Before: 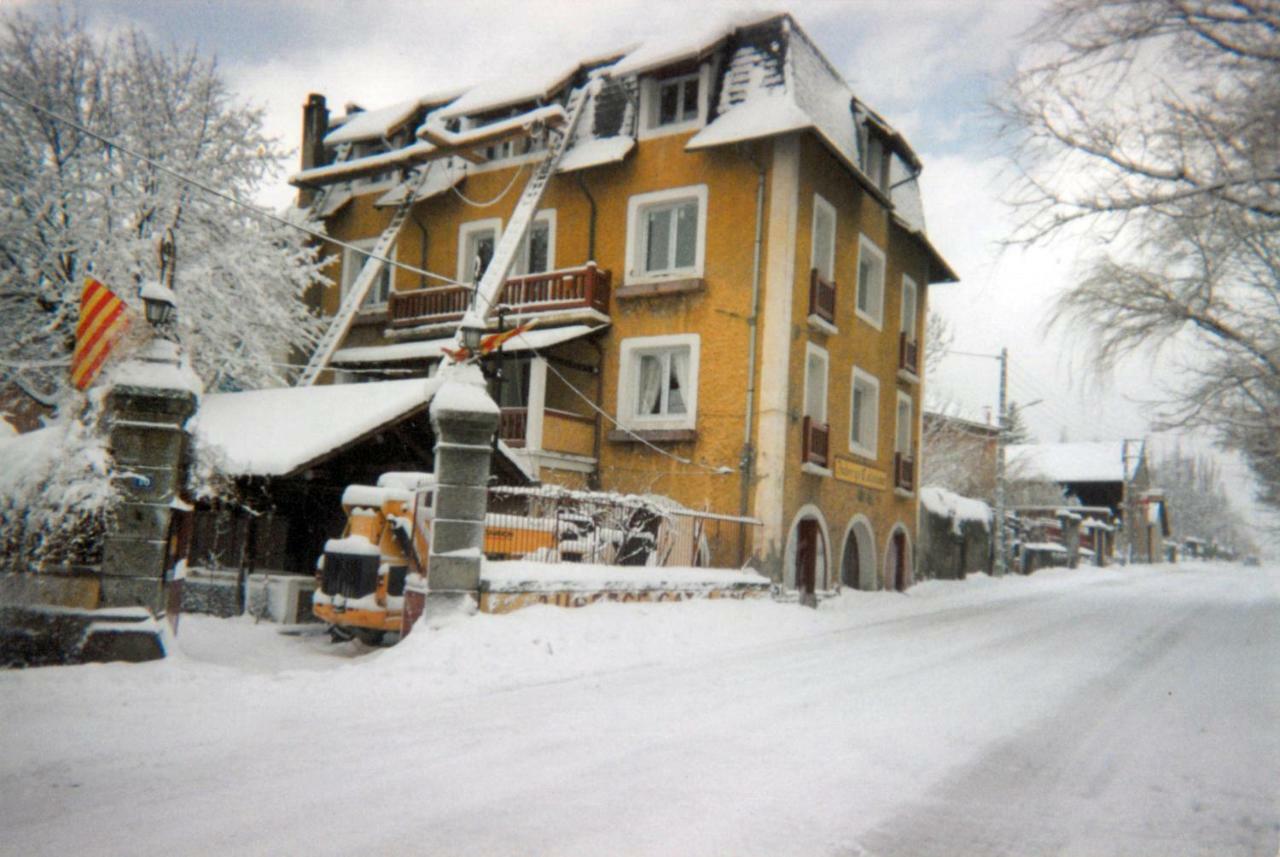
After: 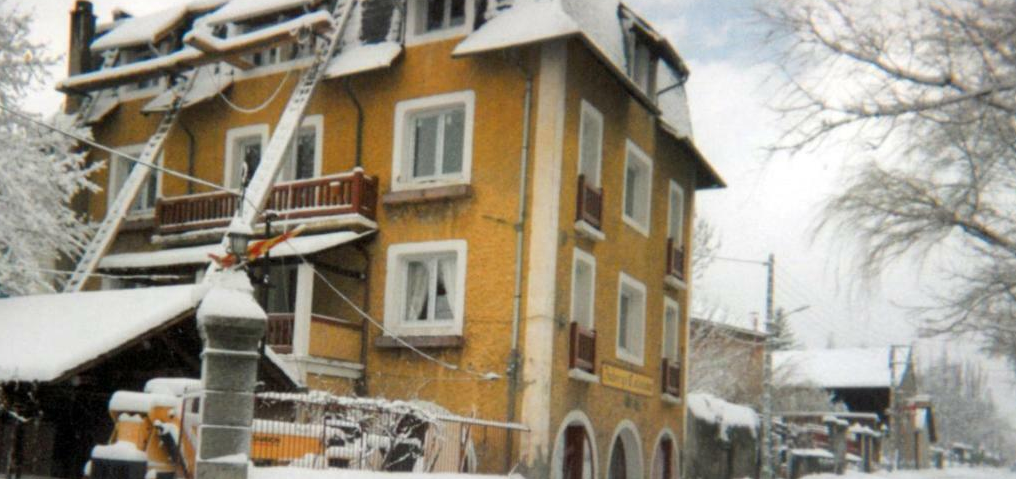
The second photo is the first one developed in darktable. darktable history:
crop: left 18.248%, top 11.07%, right 2.31%, bottom 32.926%
